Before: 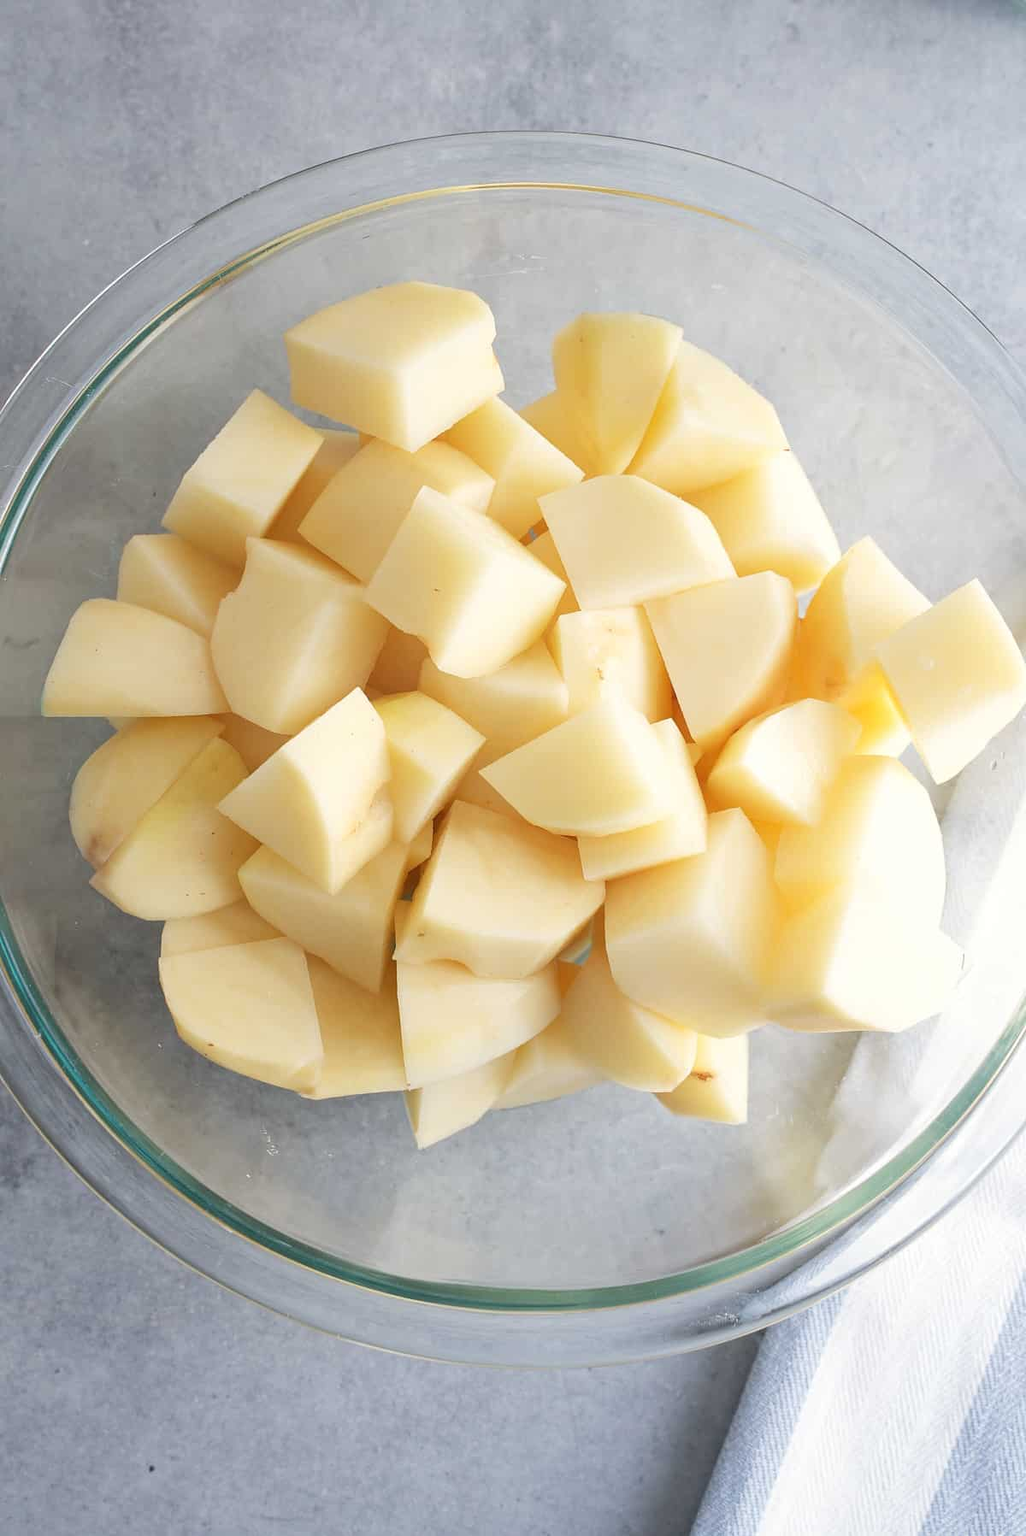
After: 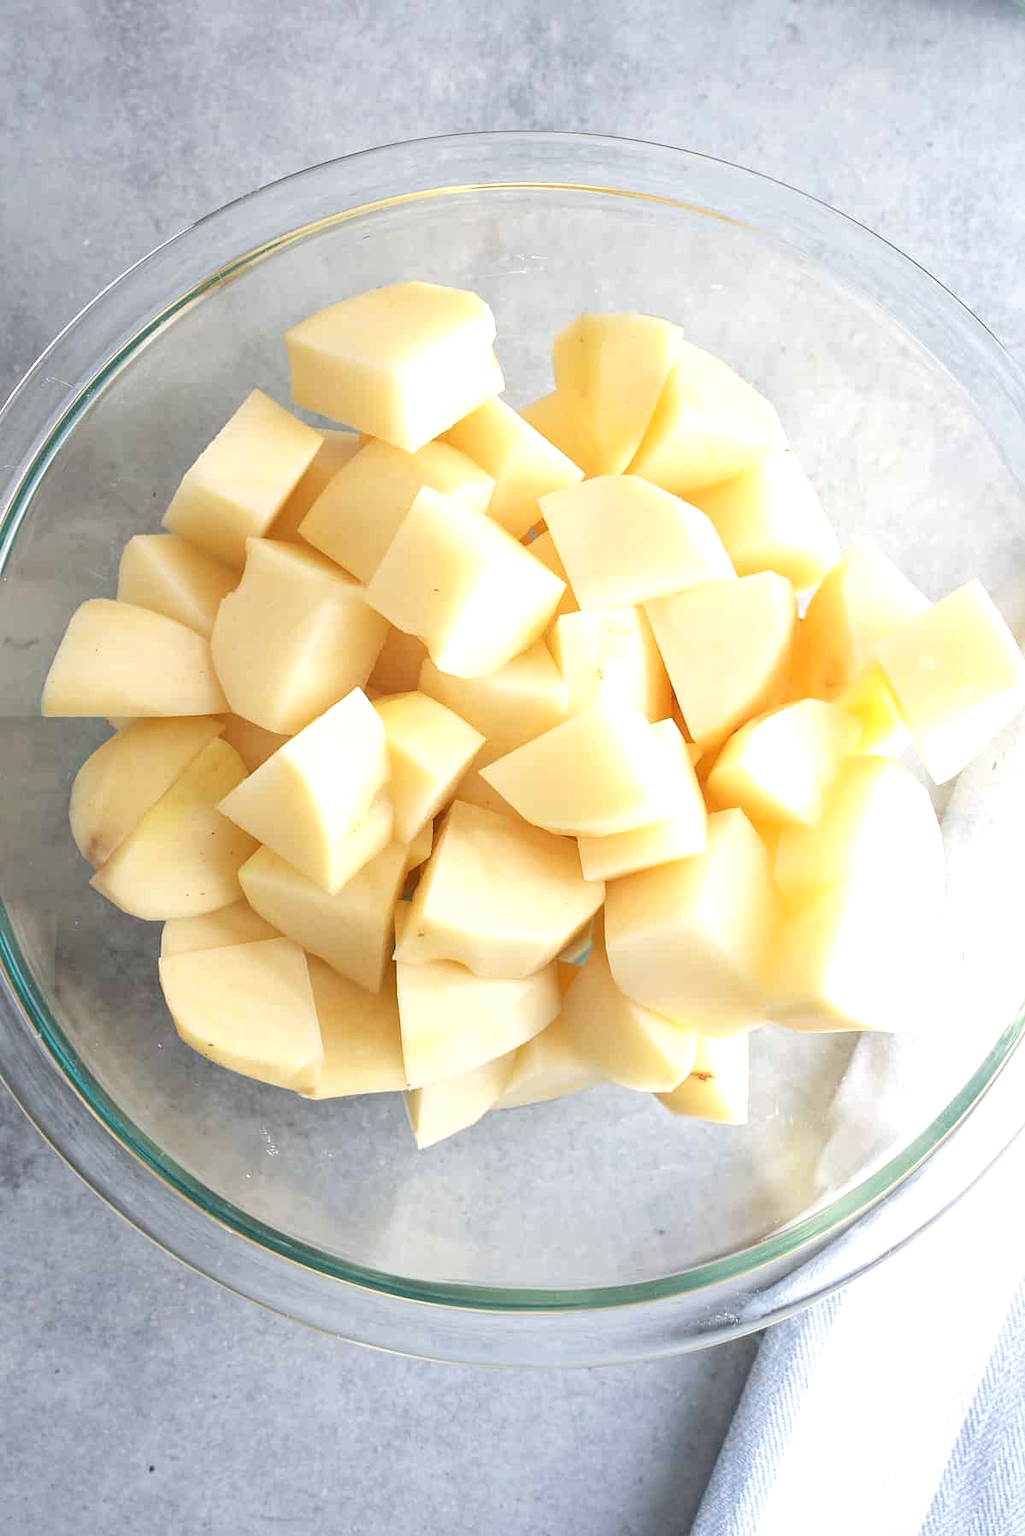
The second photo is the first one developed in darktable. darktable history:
local contrast: highlights 101%, shadows 99%, detail 120%, midtone range 0.2
tone equalizer: -8 EV -0.411 EV, -7 EV -0.428 EV, -6 EV -0.342 EV, -5 EV -0.253 EV, -3 EV 0.198 EV, -2 EV 0.34 EV, -1 EV 0.37 EV, +0 EV 0.41 EV
